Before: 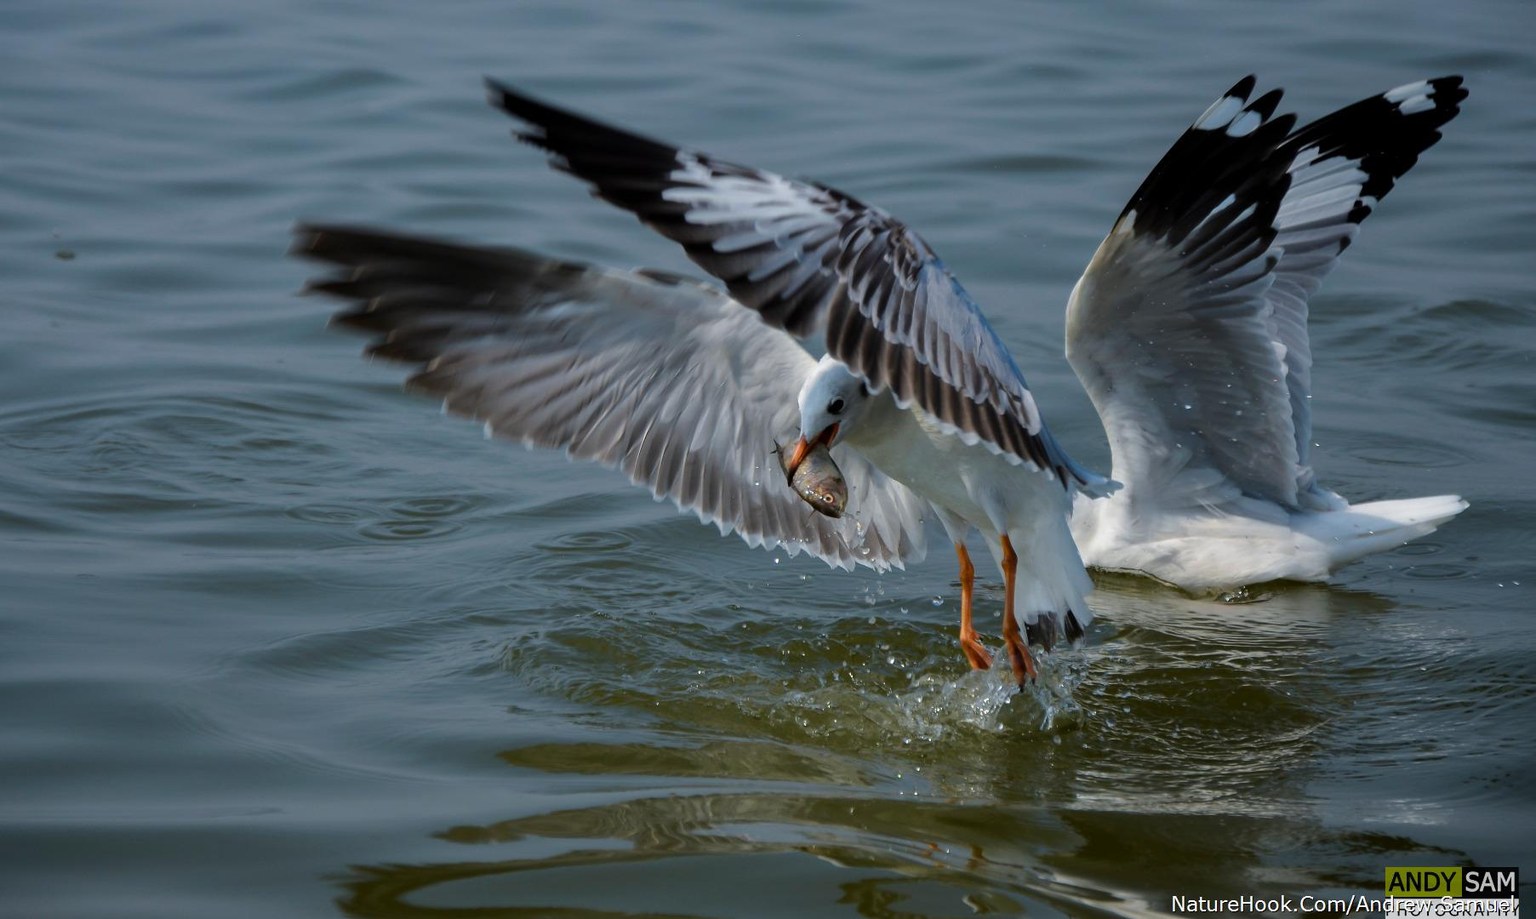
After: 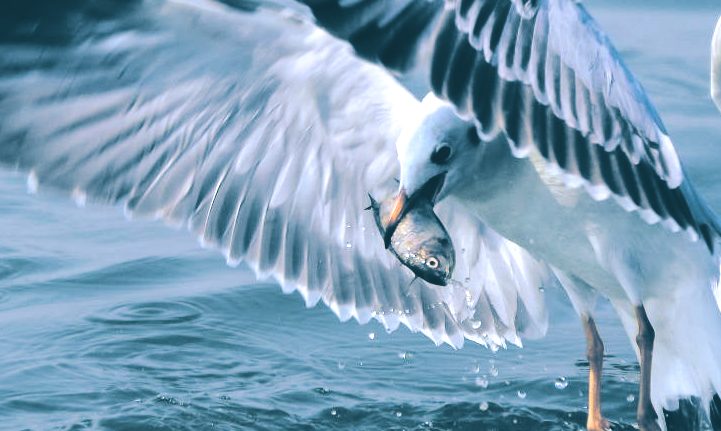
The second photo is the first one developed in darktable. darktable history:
crop: left 30%, top 30%, right 30%, bottom 30%
shadows and highlights: shadows 0, highlights 40
levels: levels [0, 0.492, 0.984]
white balance: red 0.967, blue 1.119, emerald 0.756
base curve: curves: ch0 [(0, 0.024) (0.055, 0.065) (0.121, 0.166) (0.236, 0.319) (0.693, 0.726) (1, 1)], preserve colors none
exposure: black level correction 0, exposure 0.953 EV, compensate exposure bias true, compensate highlight preservation false
split-toning: shadows › hue 212.4°, balance -70
